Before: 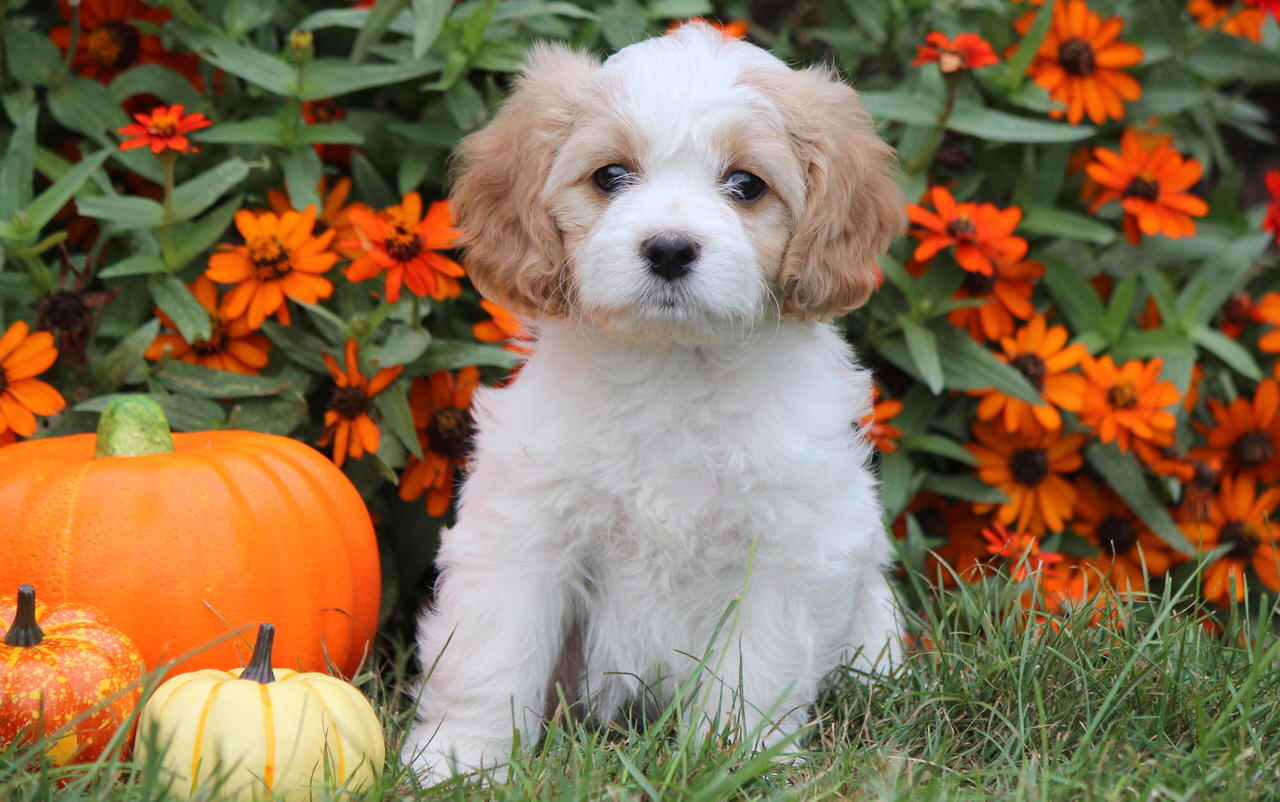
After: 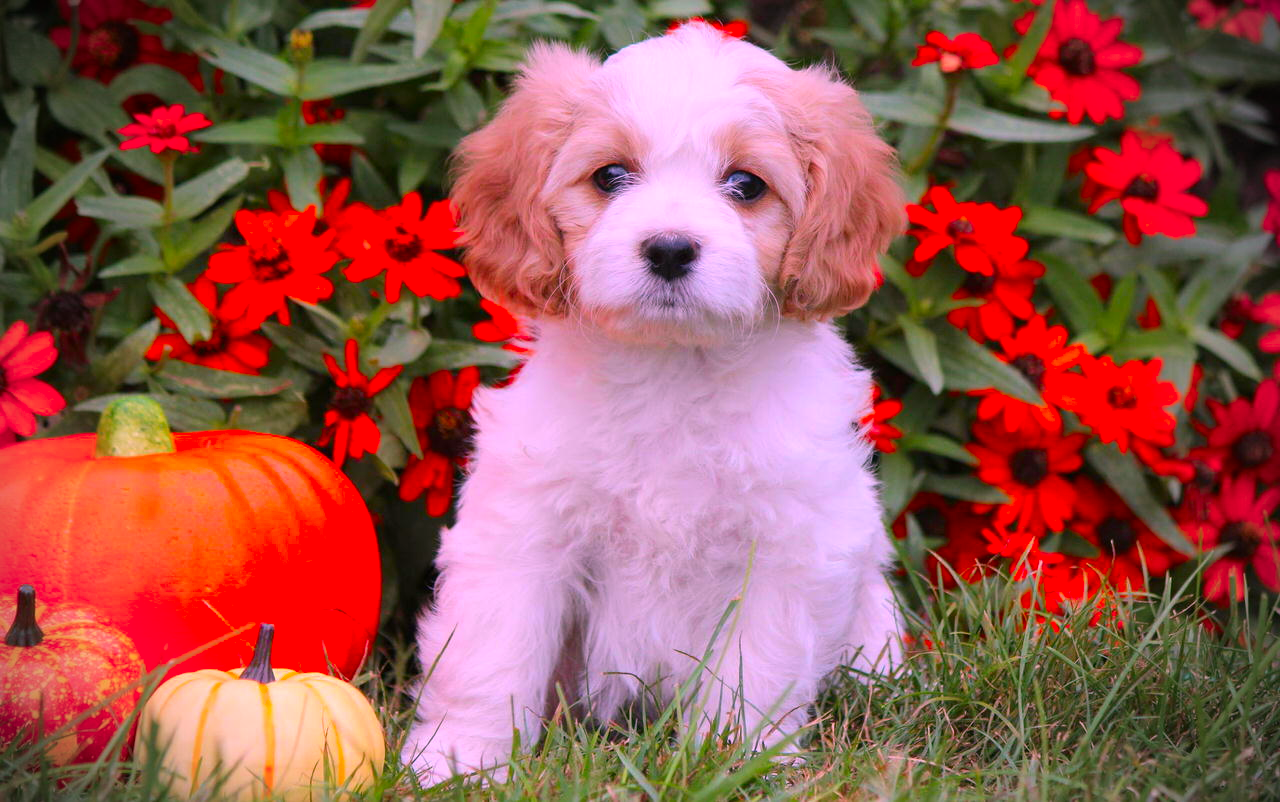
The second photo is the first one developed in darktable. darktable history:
vignetting: fall-off start 75%, brightness -0.692, width/height ratio 1.084
color correction: highlights a* 19.5, highlights b* -11.53, saturation 1.69
